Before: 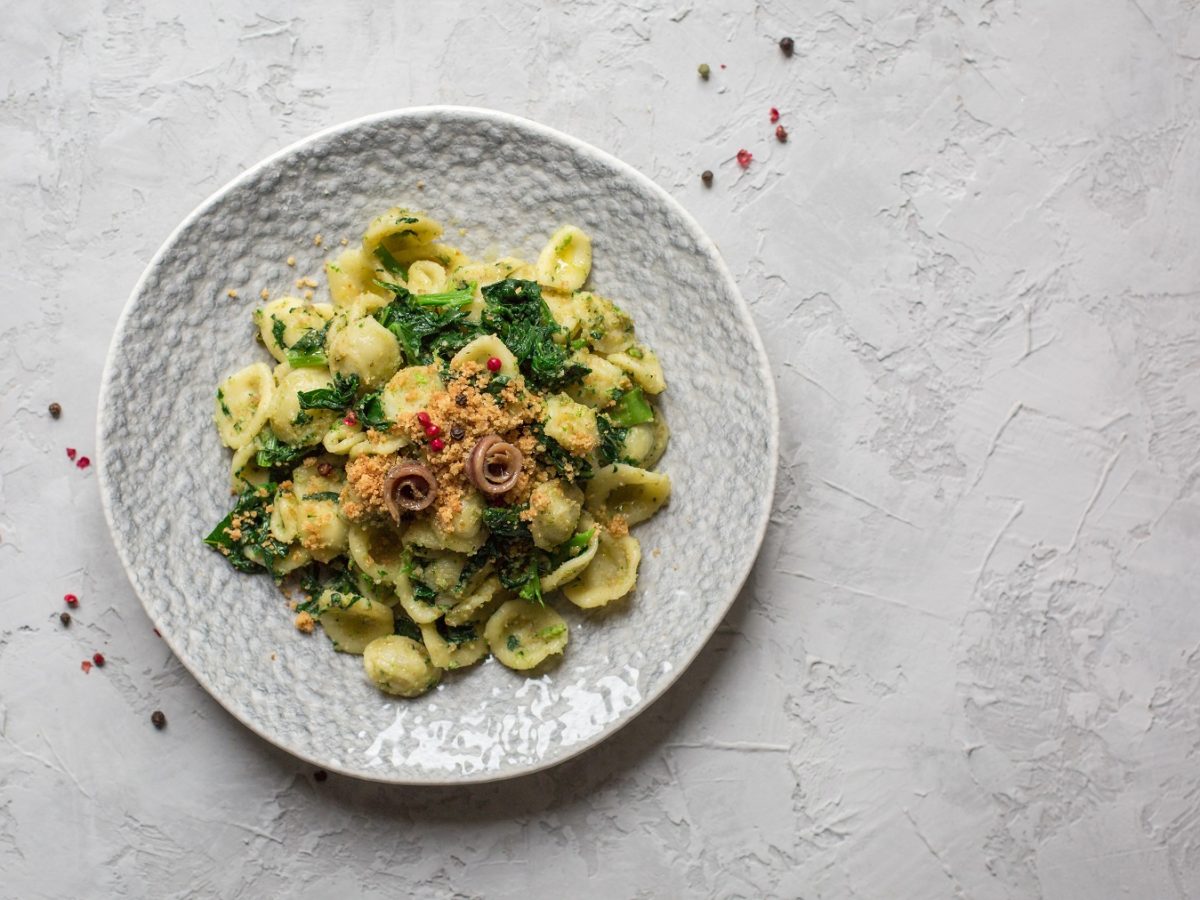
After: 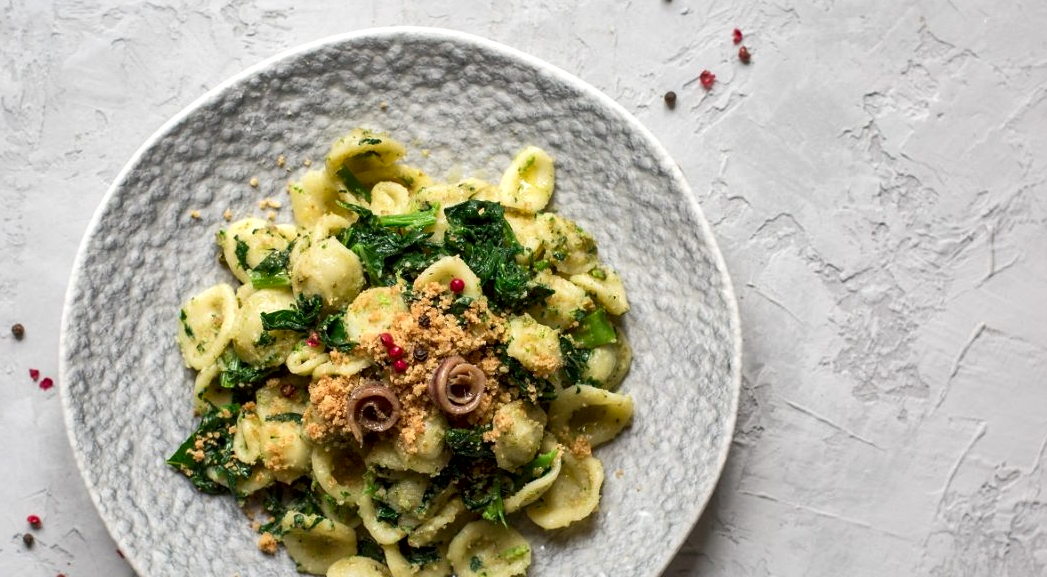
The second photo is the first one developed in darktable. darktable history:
crop: left 3.115%, top 8.888%, right 9.619%, bottom 26.961%
local contrast: mode bilateral grid, contrast 99, coarseness 99, detail 165%, midtone range 0.2
